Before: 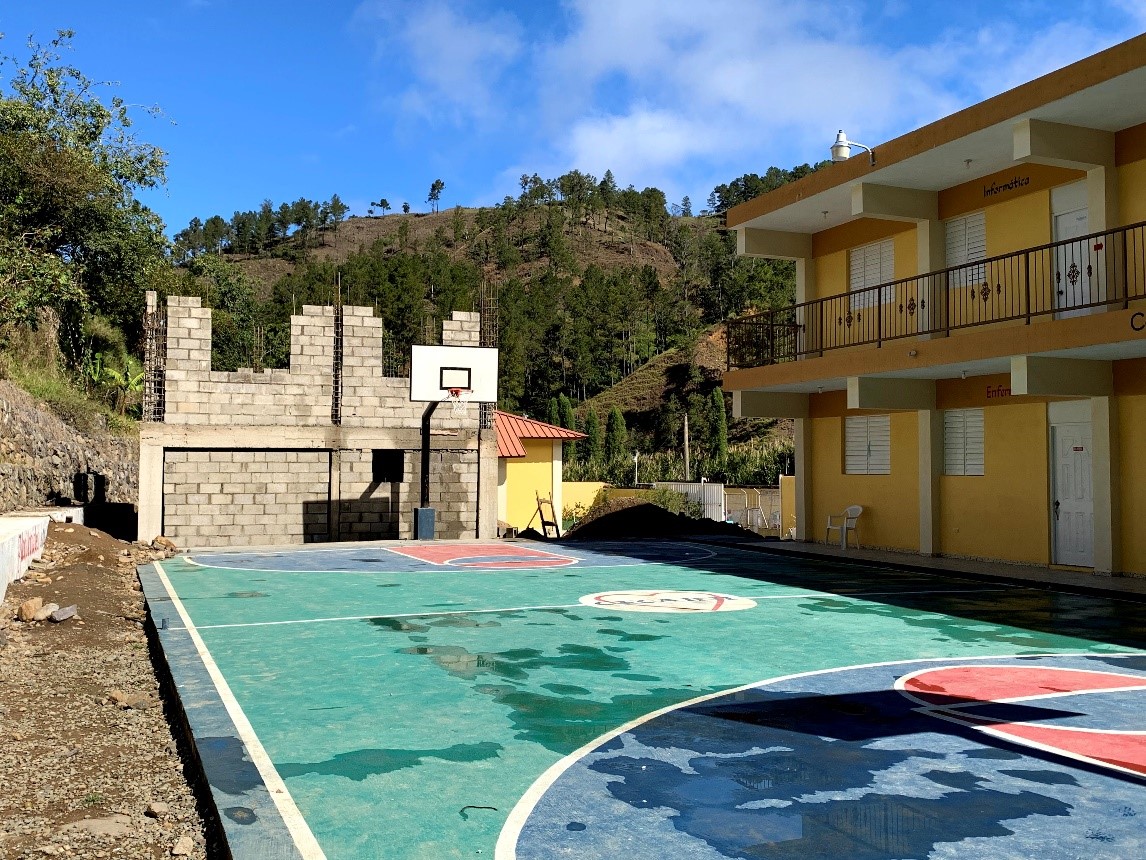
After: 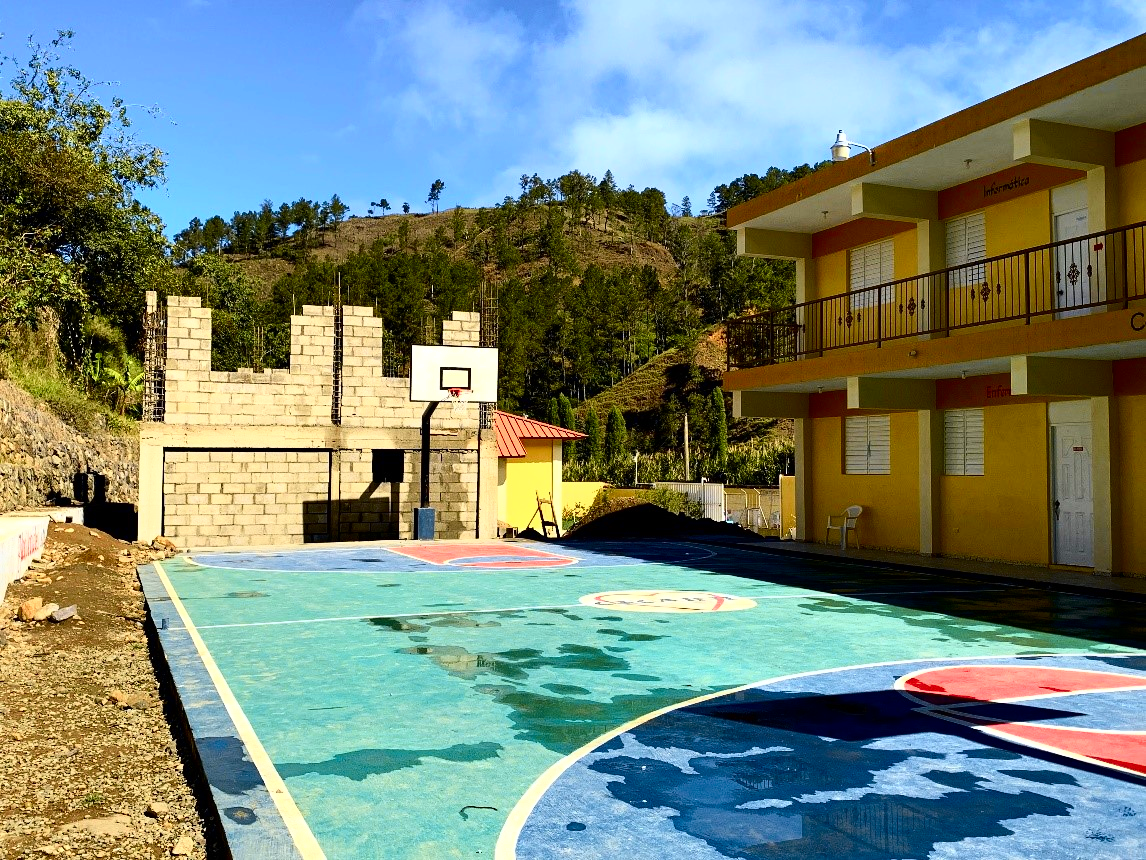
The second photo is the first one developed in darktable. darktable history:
tone curve: curves: ch0 [(0, 0) (0.074, 0.04) (0.157, 0.1) (0.472, 0.515) (0.635, 0.731) (0.768, 0.878) (0.899, 0.969) (1, 1)]; ch1 [(0, 0) (0.08, 0.08) (0.3, 0.3) (0.5, 0.5) (0.539, 0.558) (0.586, 0.658) (0.69, 0.787) (0.92, 0.92) (1, 1)]; ch2 [(0, 0) (0.08, 0.08) (0.3, 0.3) (0.5, 0.5) (0.543, 0.597) (0.597, 0.679) (0.92, 0.92) (1, 1)], color space Lab, independent channels, preserve colors none
